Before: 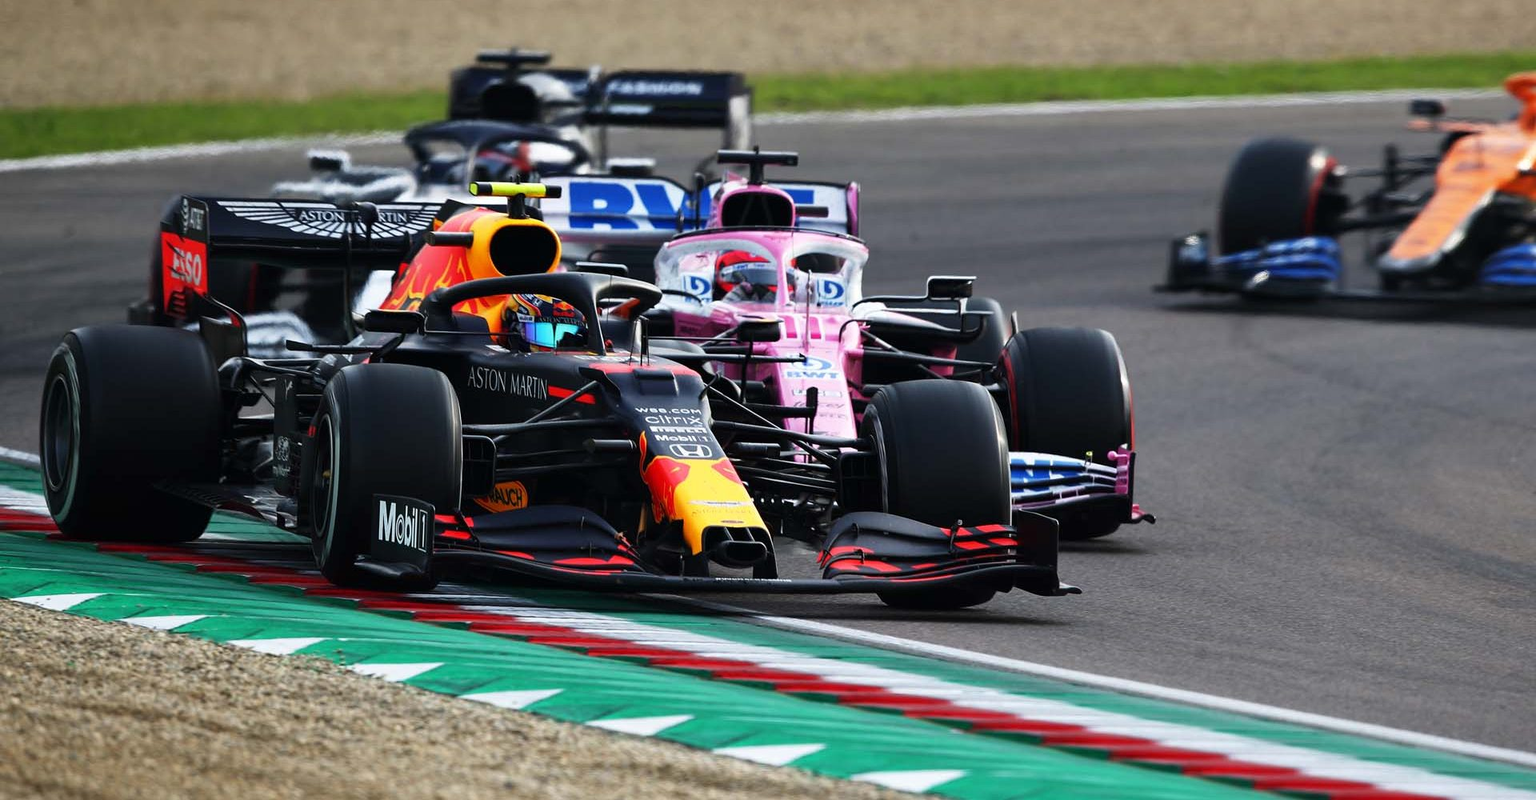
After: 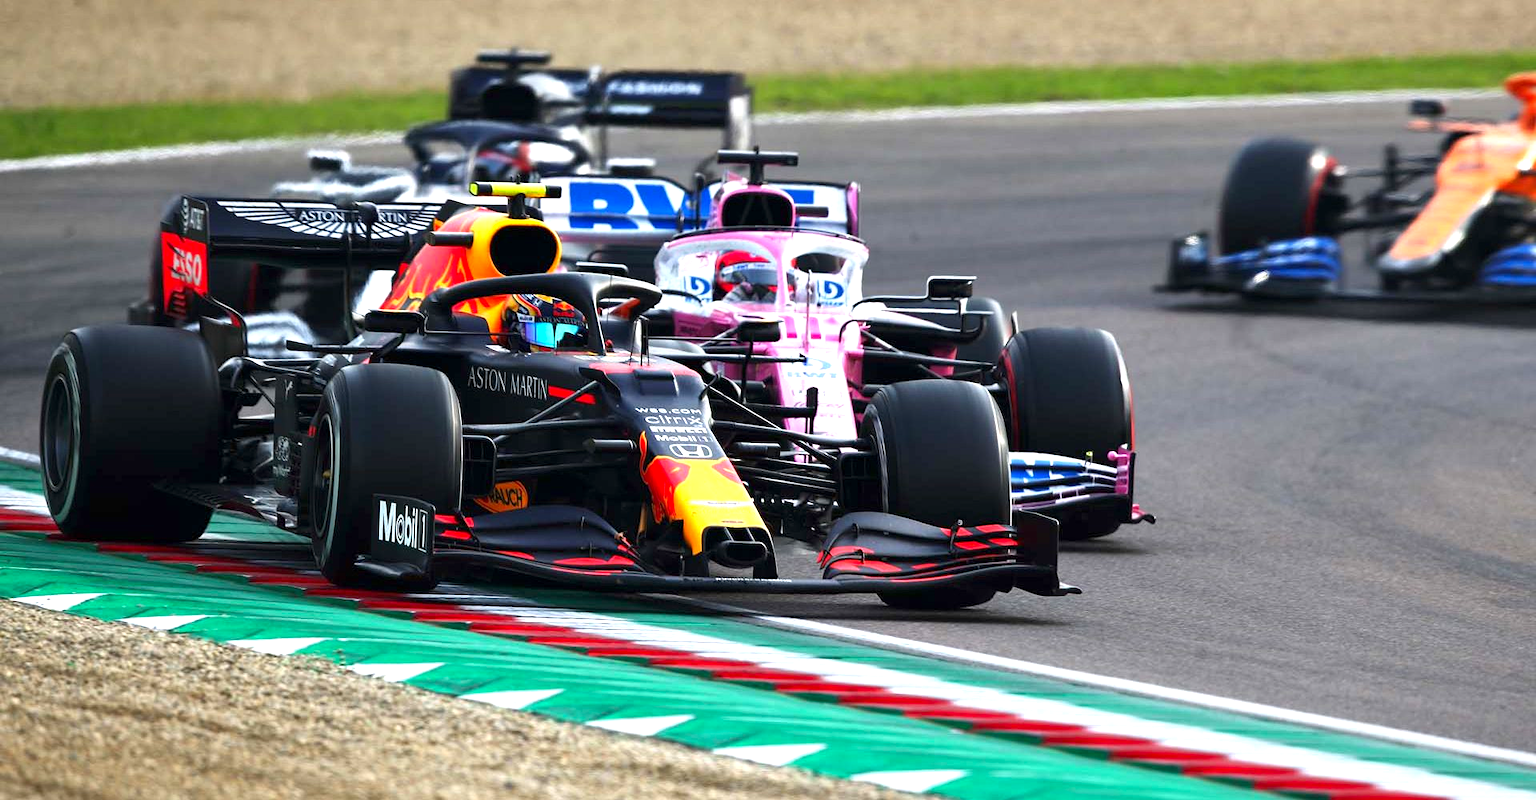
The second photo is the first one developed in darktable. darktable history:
exposure: black level correction 0.001, exposure 1.037 EV, compensate exposure bias true, compensate highlight preservation false
shadows and highlights: radius 121.86, shadows 21.36, white point adjustment -9.64, highlights -15.41, highlights color adjustment 72.46%, soften with gaussian
